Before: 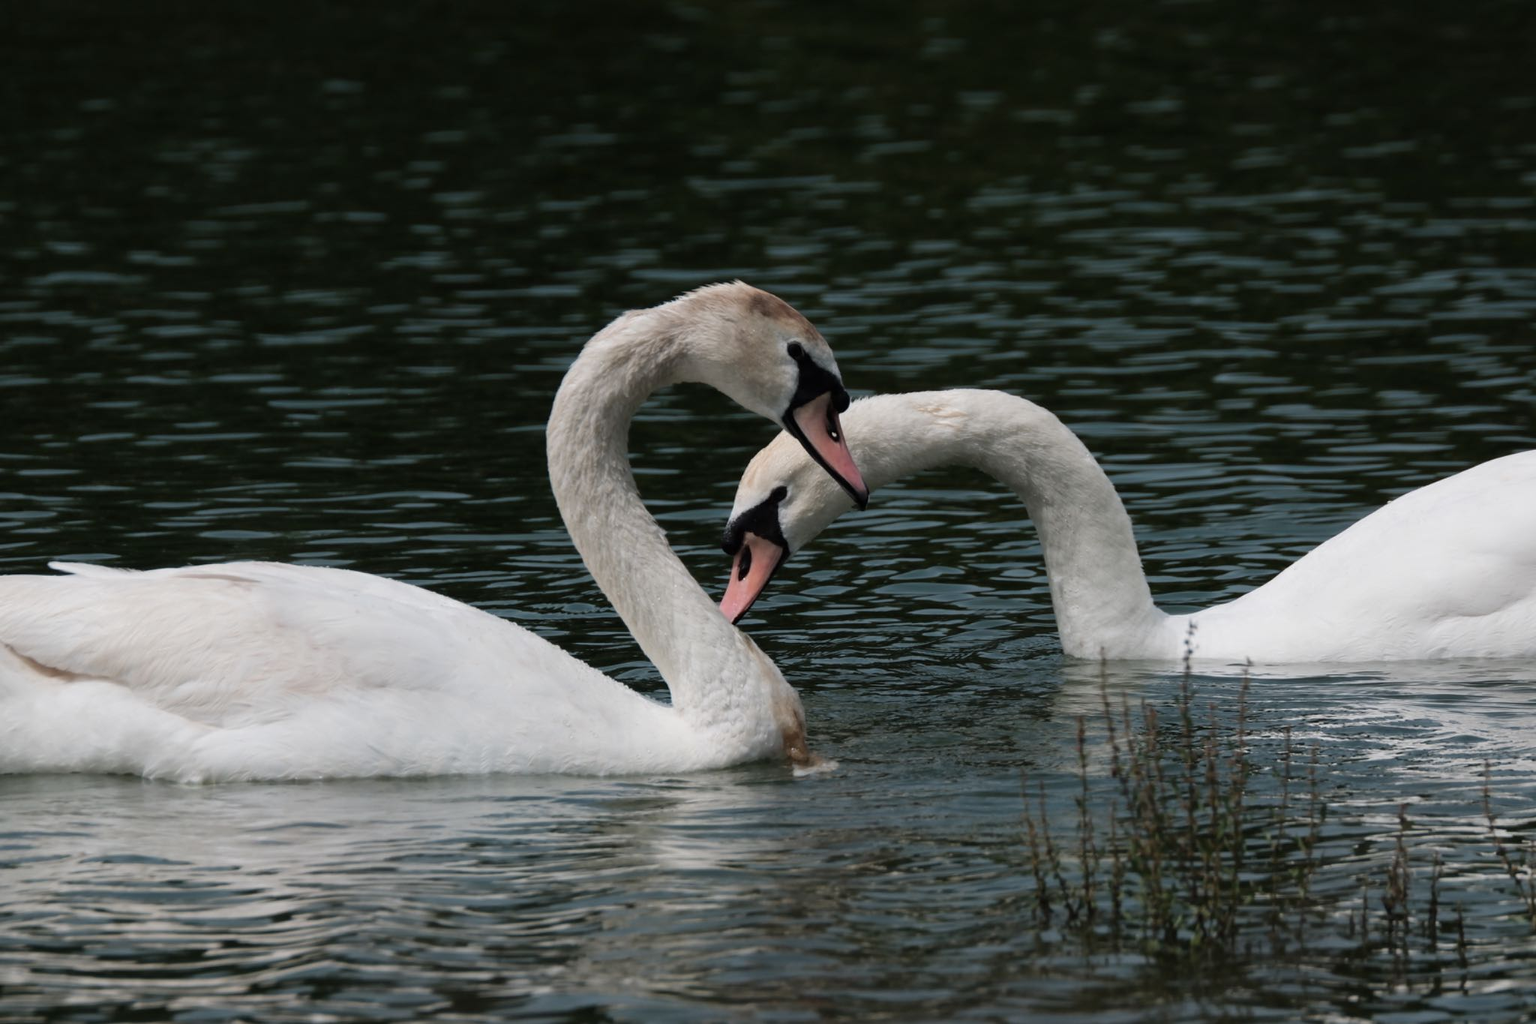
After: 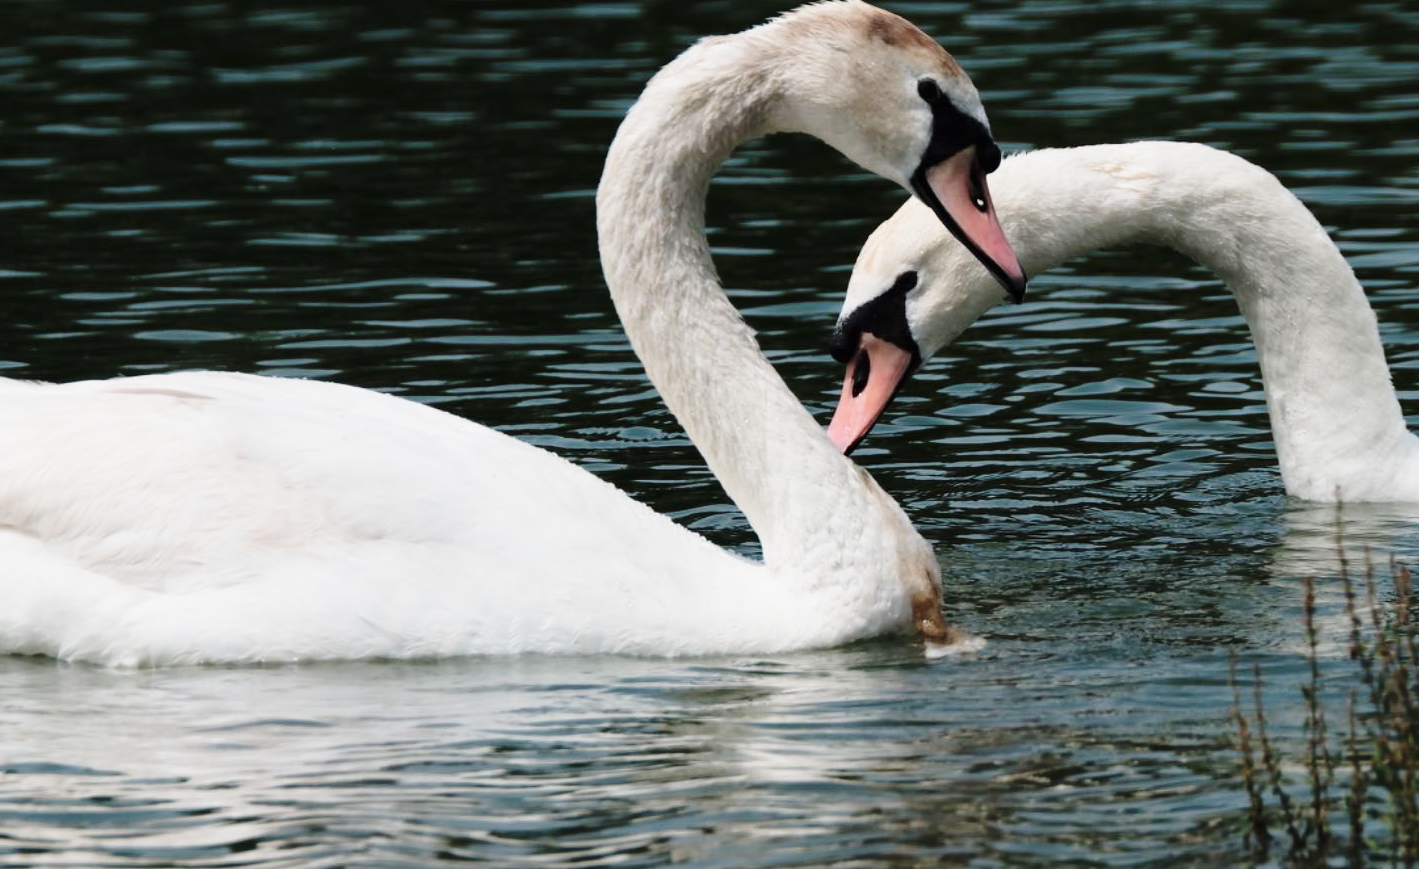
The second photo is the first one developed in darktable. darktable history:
base curve: curves: ch0 [(0, 0) (0.028, 0.03) (0.121, 0.232) (0.46, 0.748) (0.859, 0.968) (1, 1)], preserve colors none
crop: left 6.488%, top 27.668%, right 24.183%, bottom 8.656%
